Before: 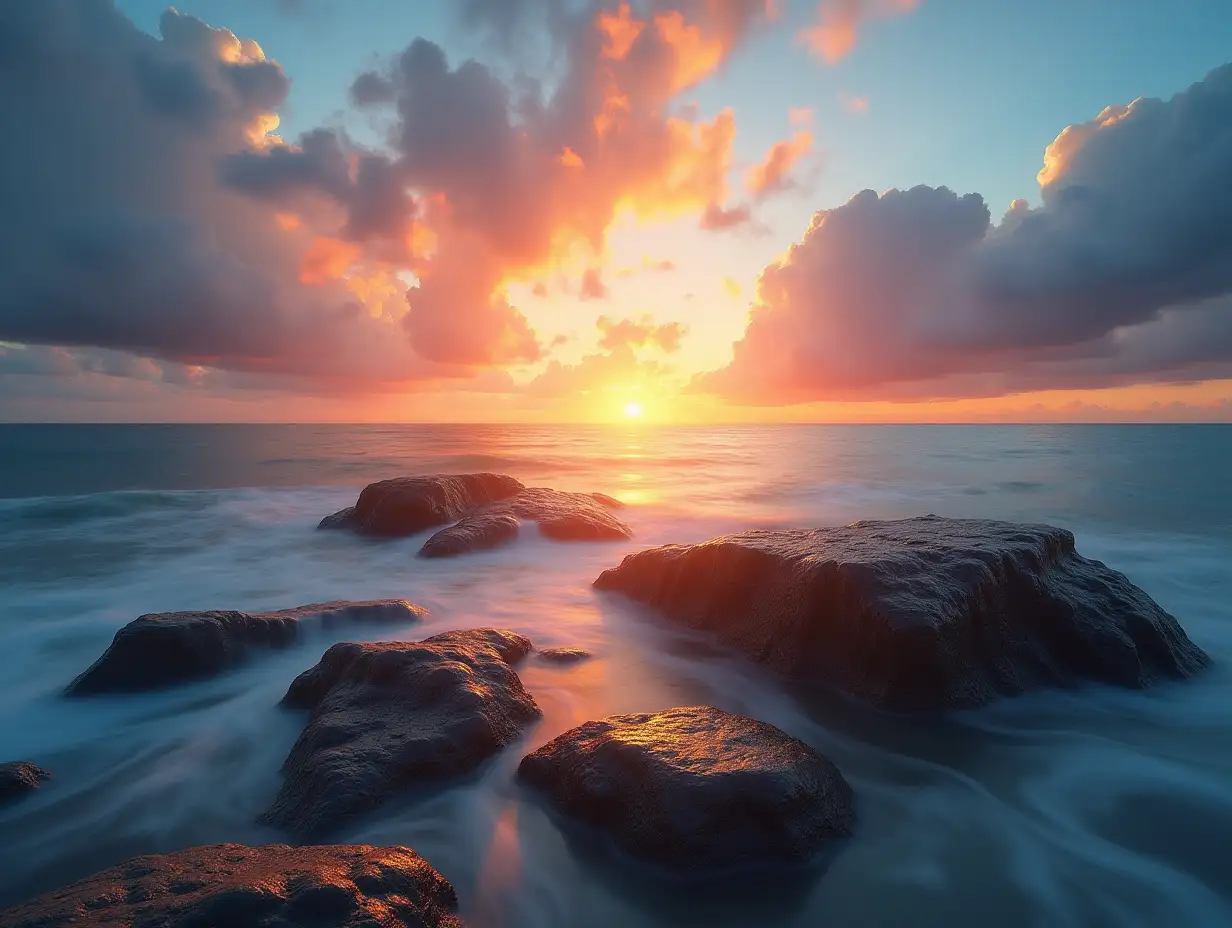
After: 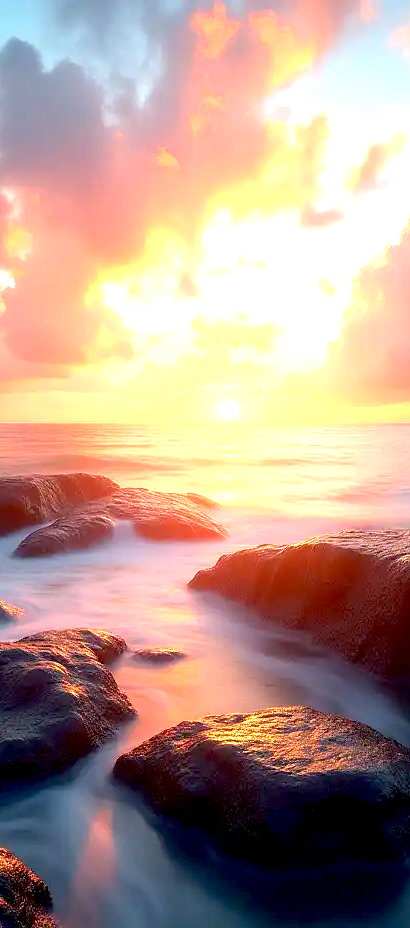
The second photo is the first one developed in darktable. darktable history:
crop: left 32.927%, right 33.743%
exposure: black level correction 0.011, exposure 1.086 EV, compensate highlight preservation false
